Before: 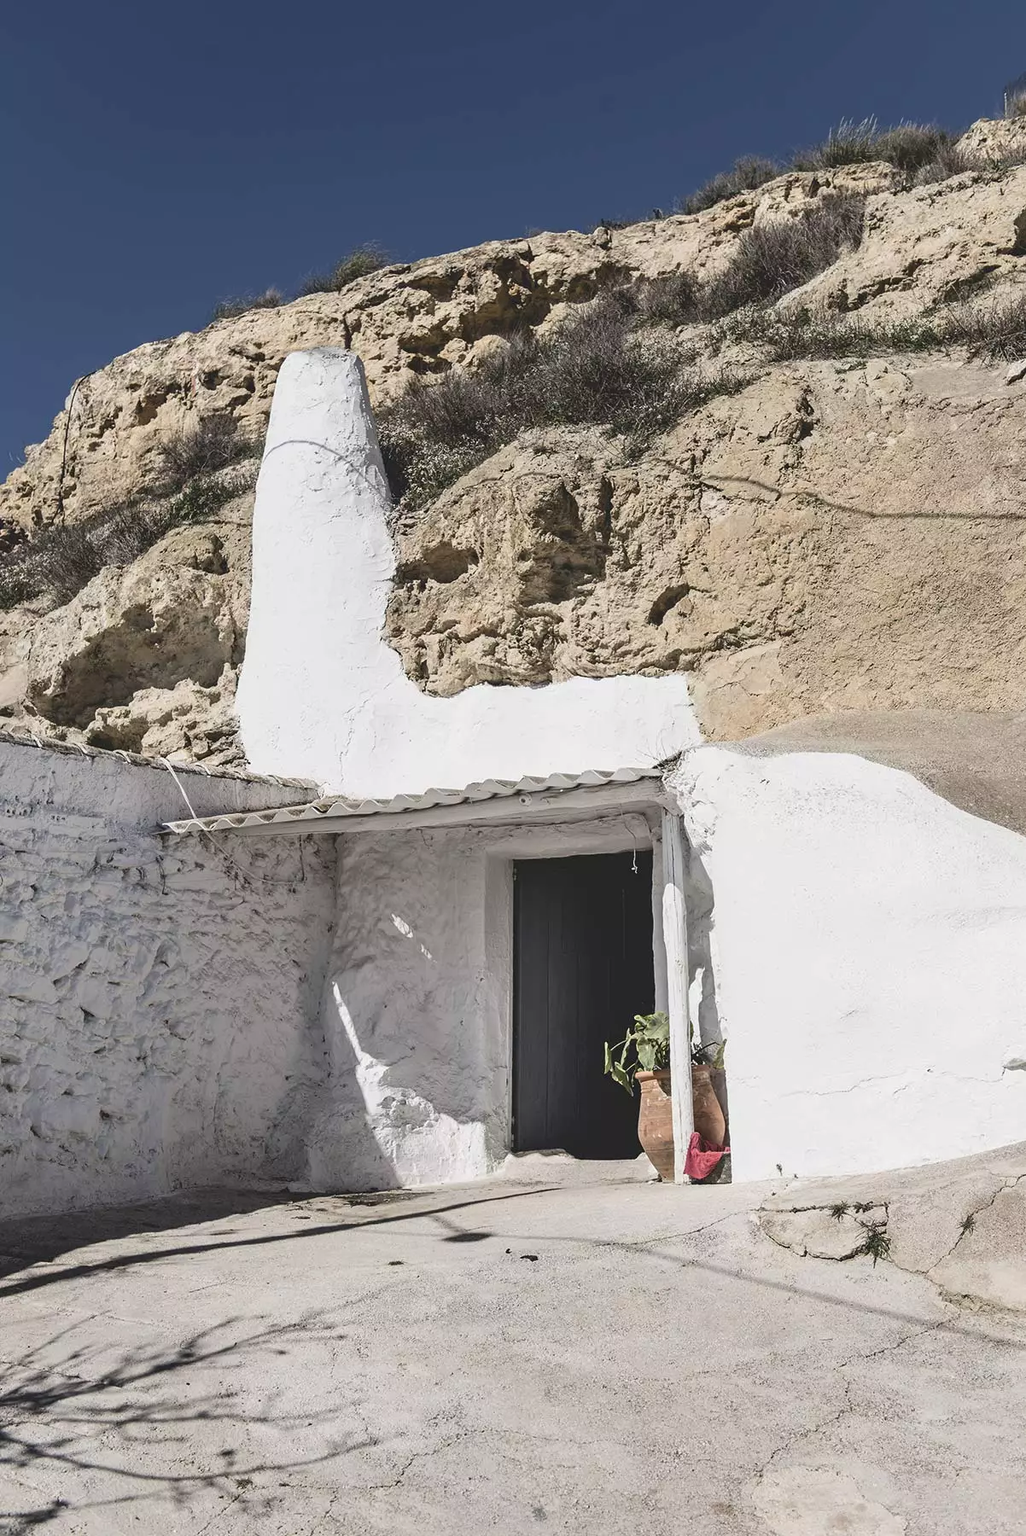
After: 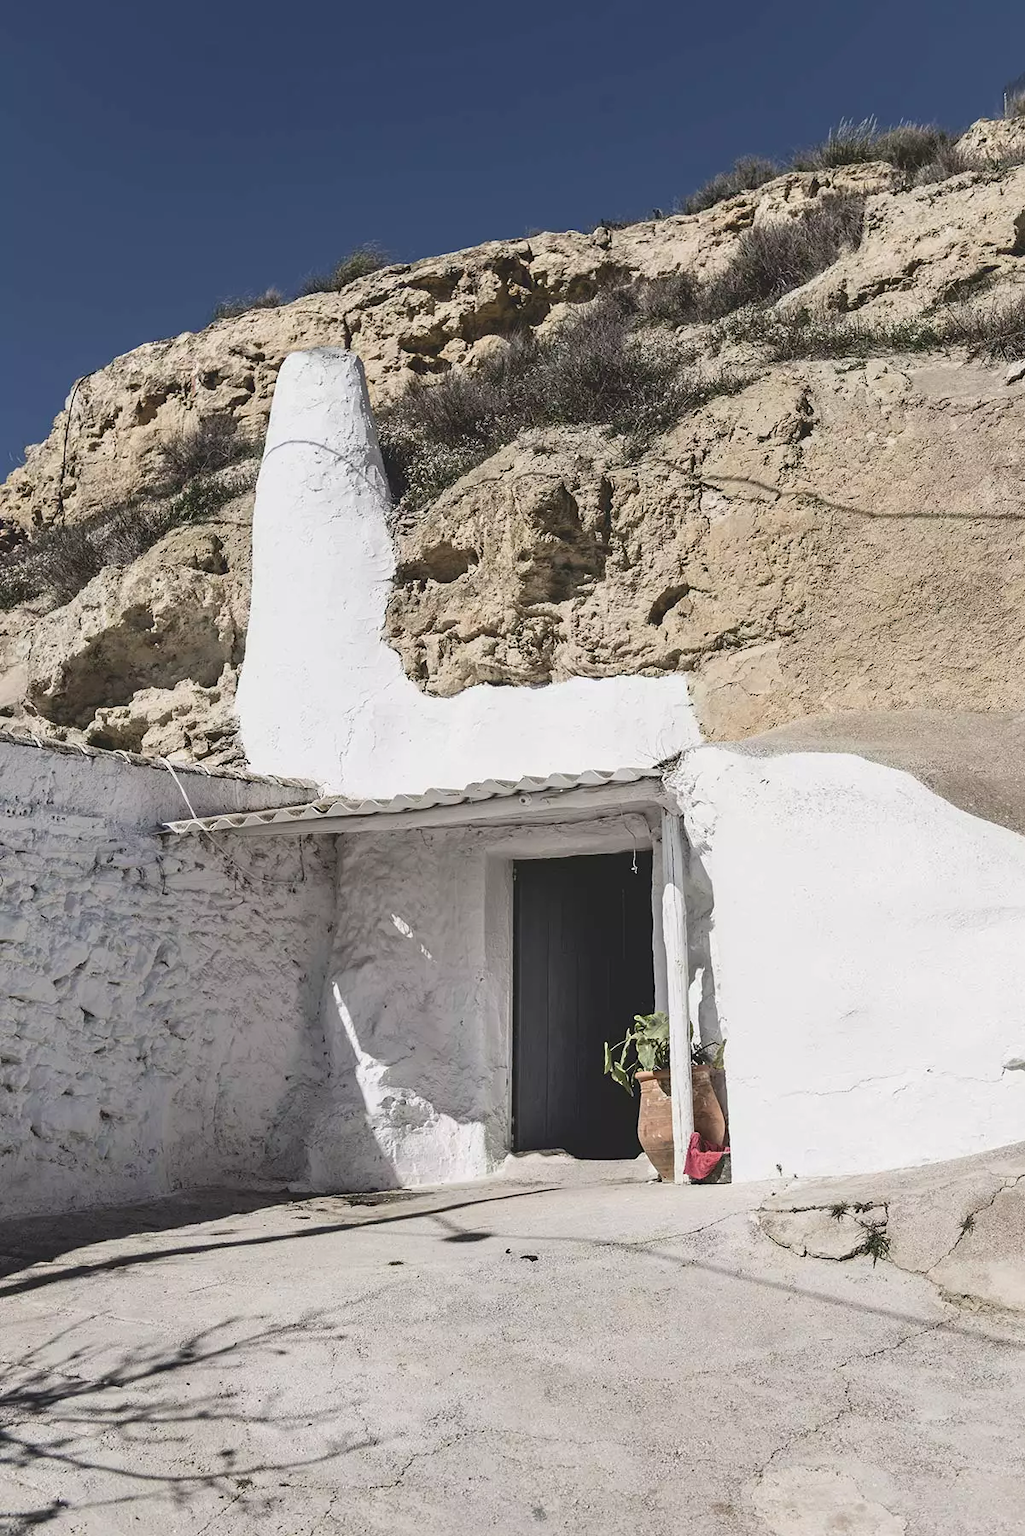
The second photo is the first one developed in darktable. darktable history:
local contrast: mode bilateral grid, contrast 16, coarseness 36, detail 104%, midtone range 0.2
